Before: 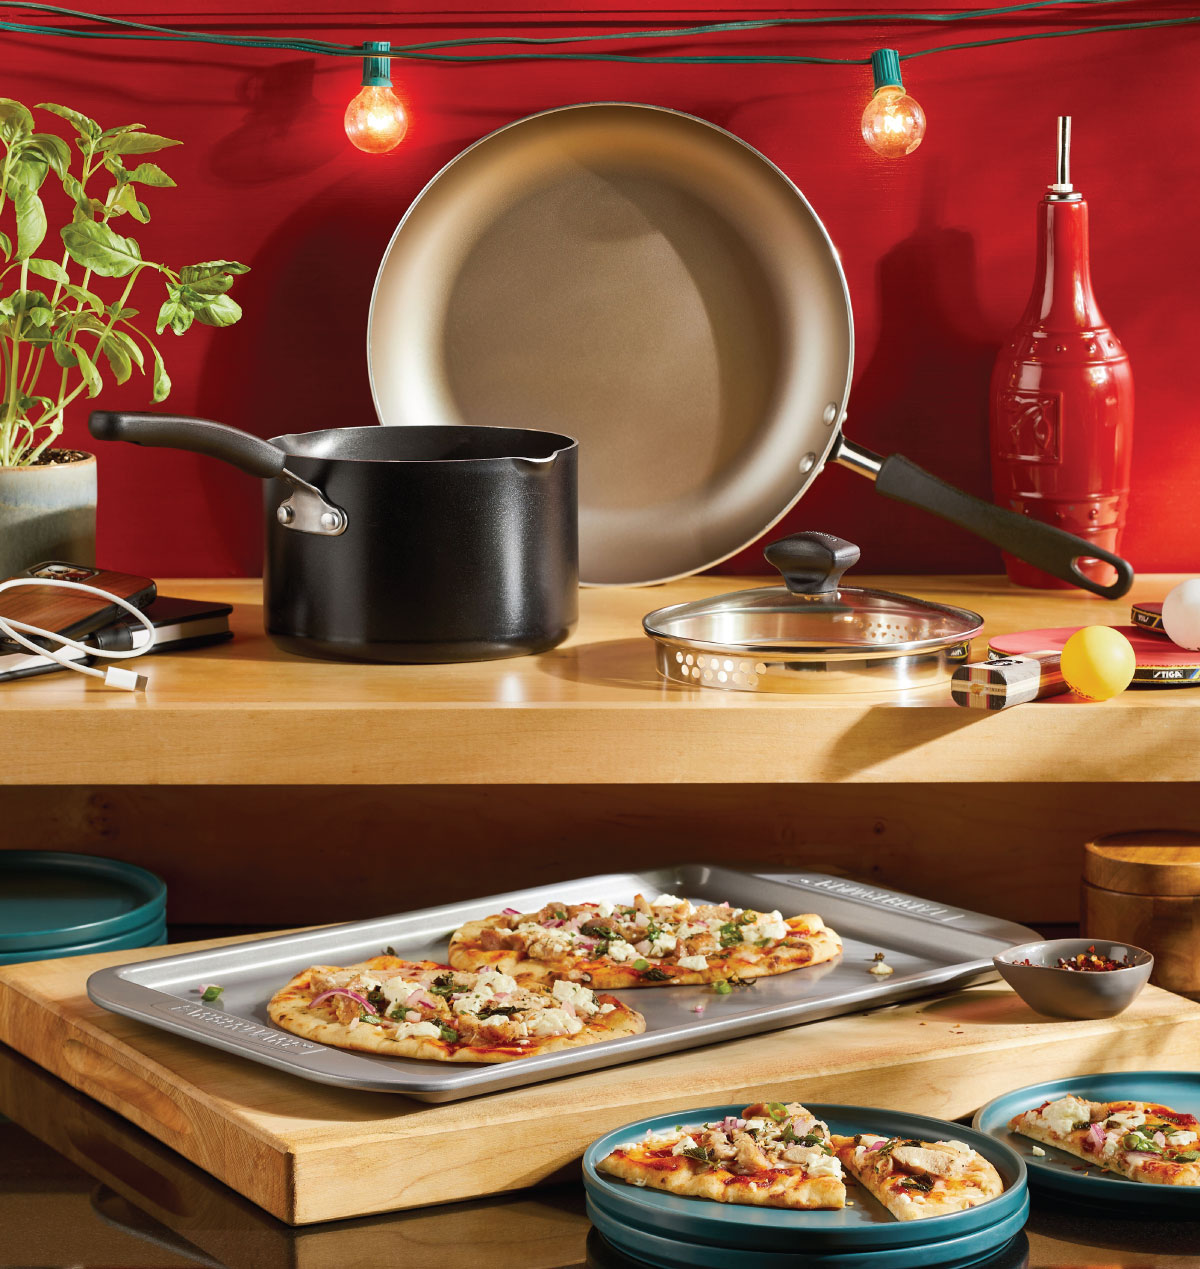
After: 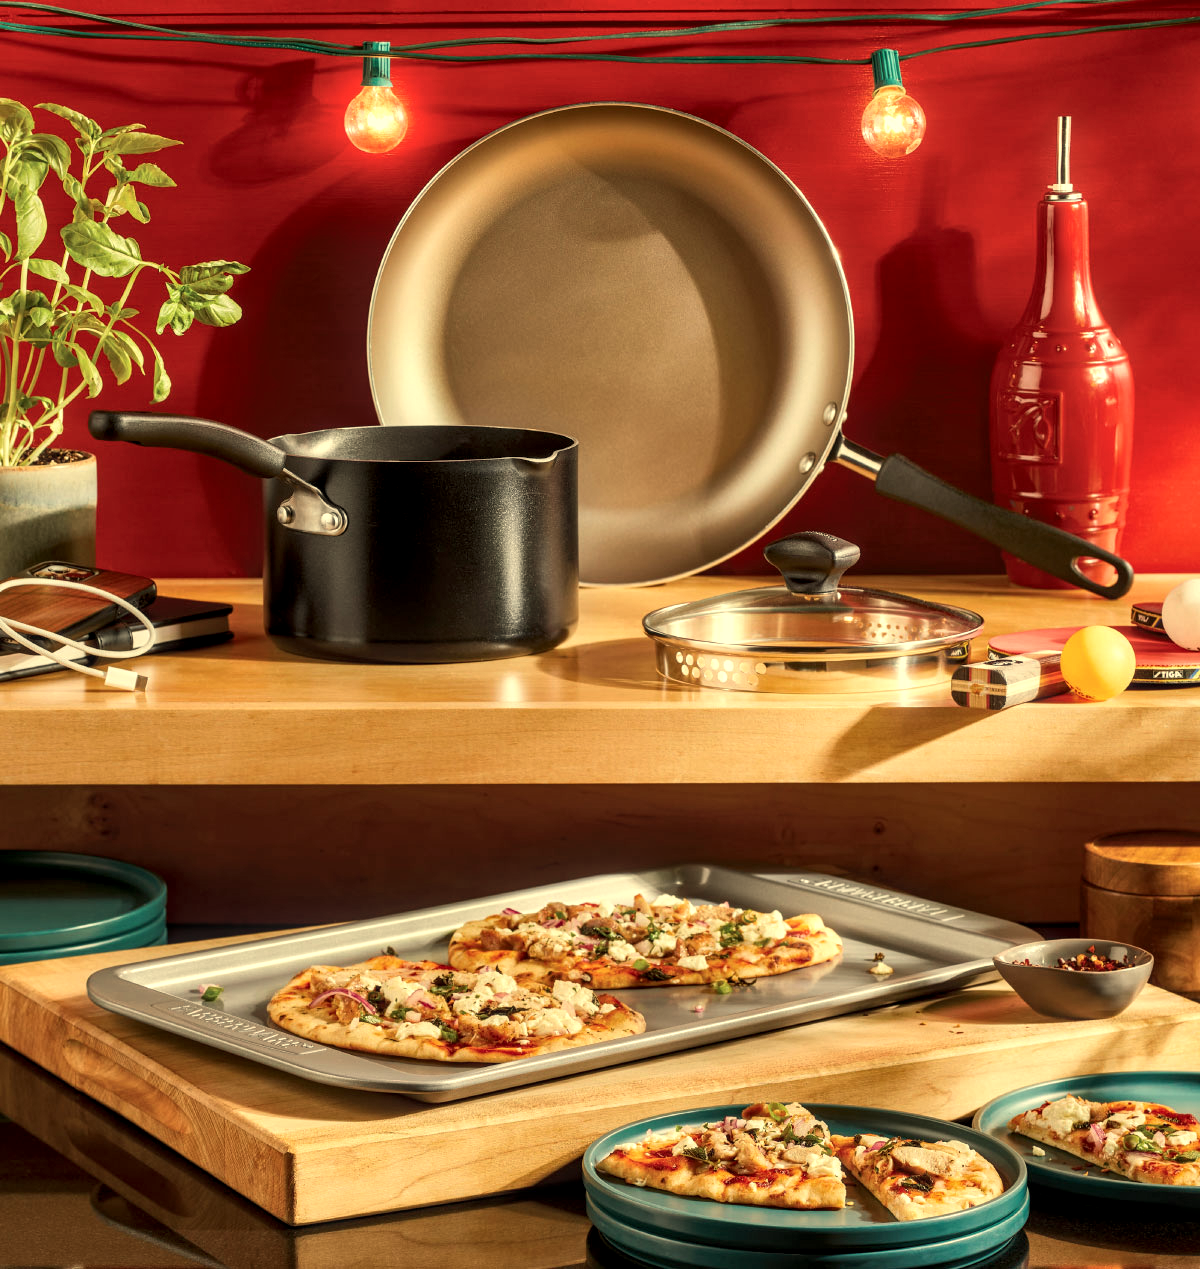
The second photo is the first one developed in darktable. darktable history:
white balance: red 1.08, blue 0.791
bloom: size 3%, threshold 100%, strength 0%
local contrast: detail 142%
